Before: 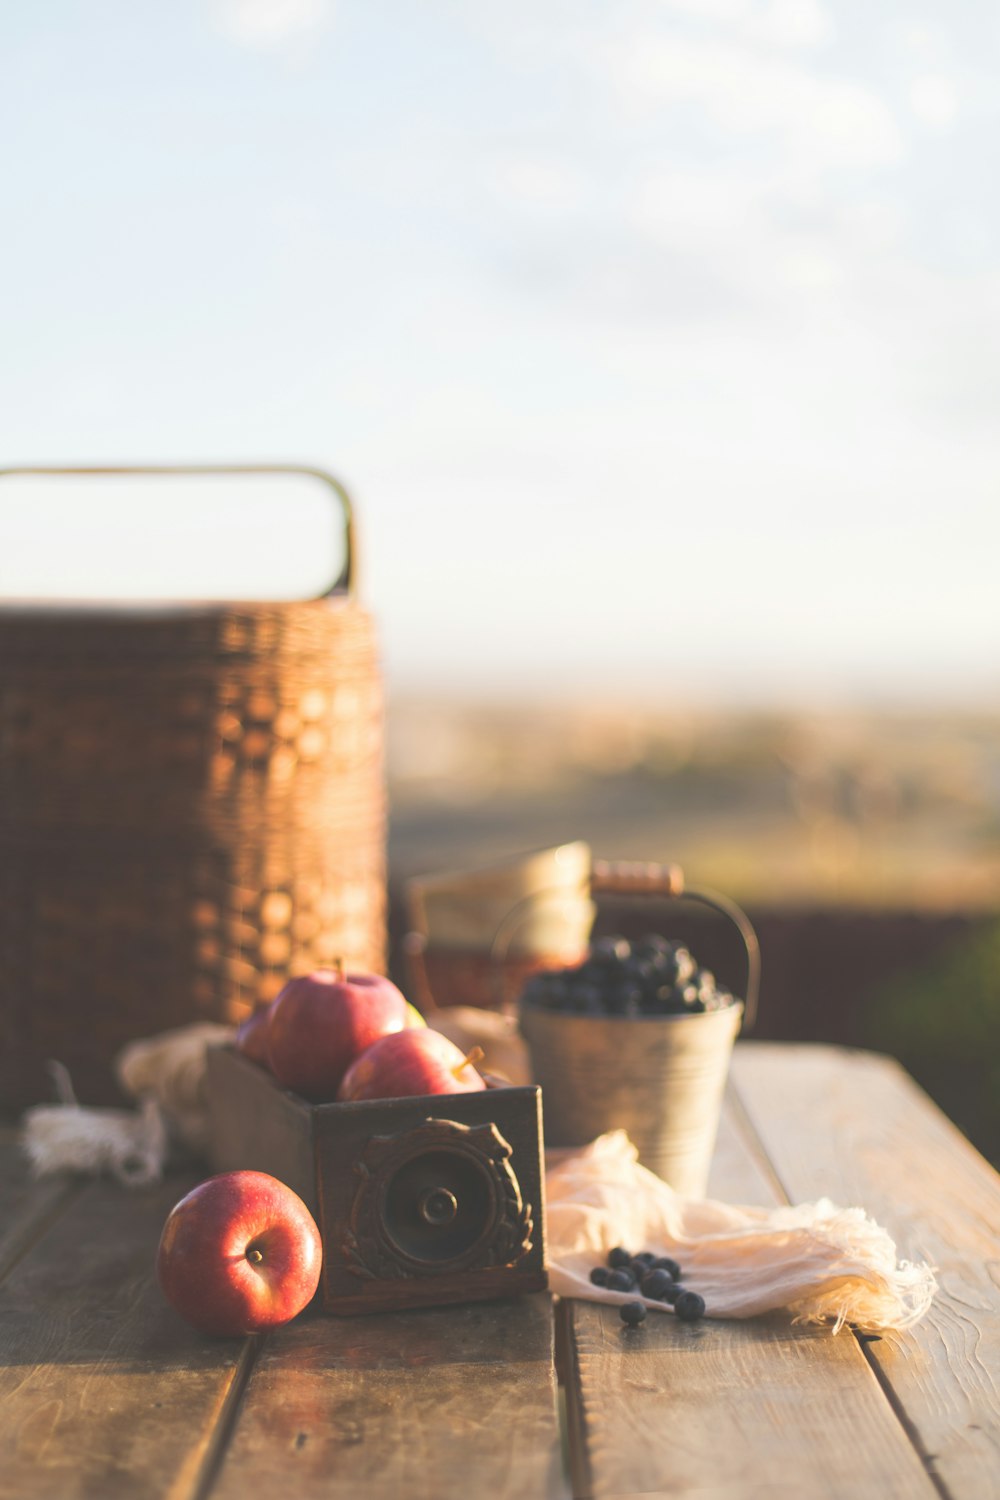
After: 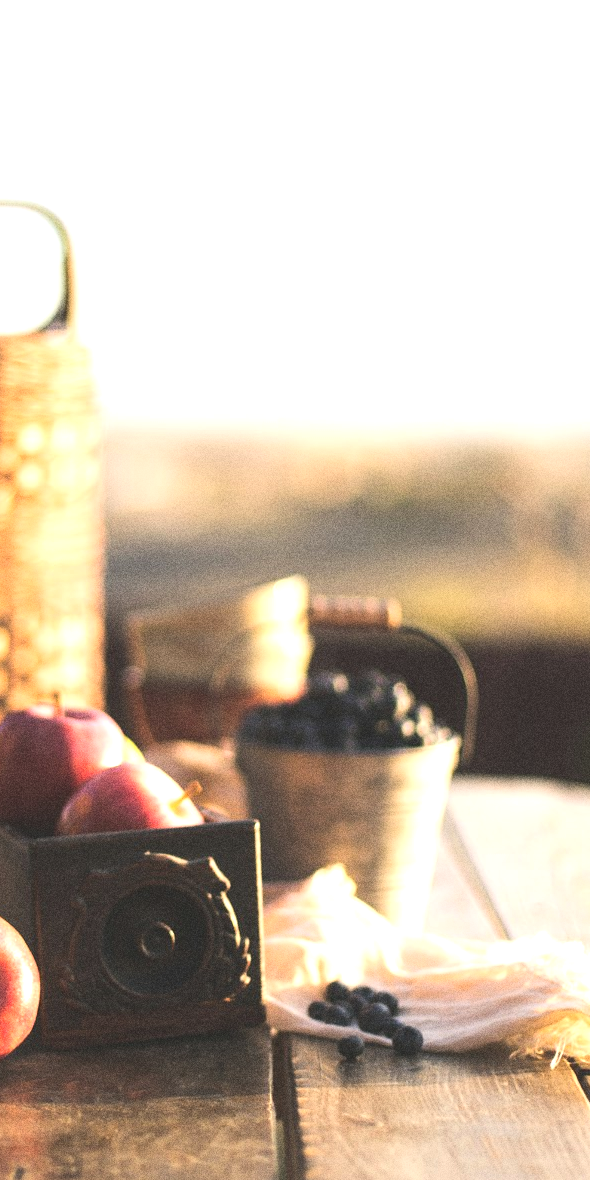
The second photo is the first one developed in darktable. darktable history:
grain: coarseness 0.09 ISO, strength 40%
crop and rotate: left 28.256%, top 17.734%, right 12.656%, bottom 3.573%
tone equalizer: -8 EV -0.75 EV, -7 EV -0.7 EV, -6 EV -0.6 EV, -5 EV -0.4 EV, -3 EV 0.4 EV, -2 EV 0.6 EV, -1 EV 0.7 EV, +0 EV 0.75 EV, edges refinement/feathering 500, mask exposure compensation -1.57 EV, preserve details no
